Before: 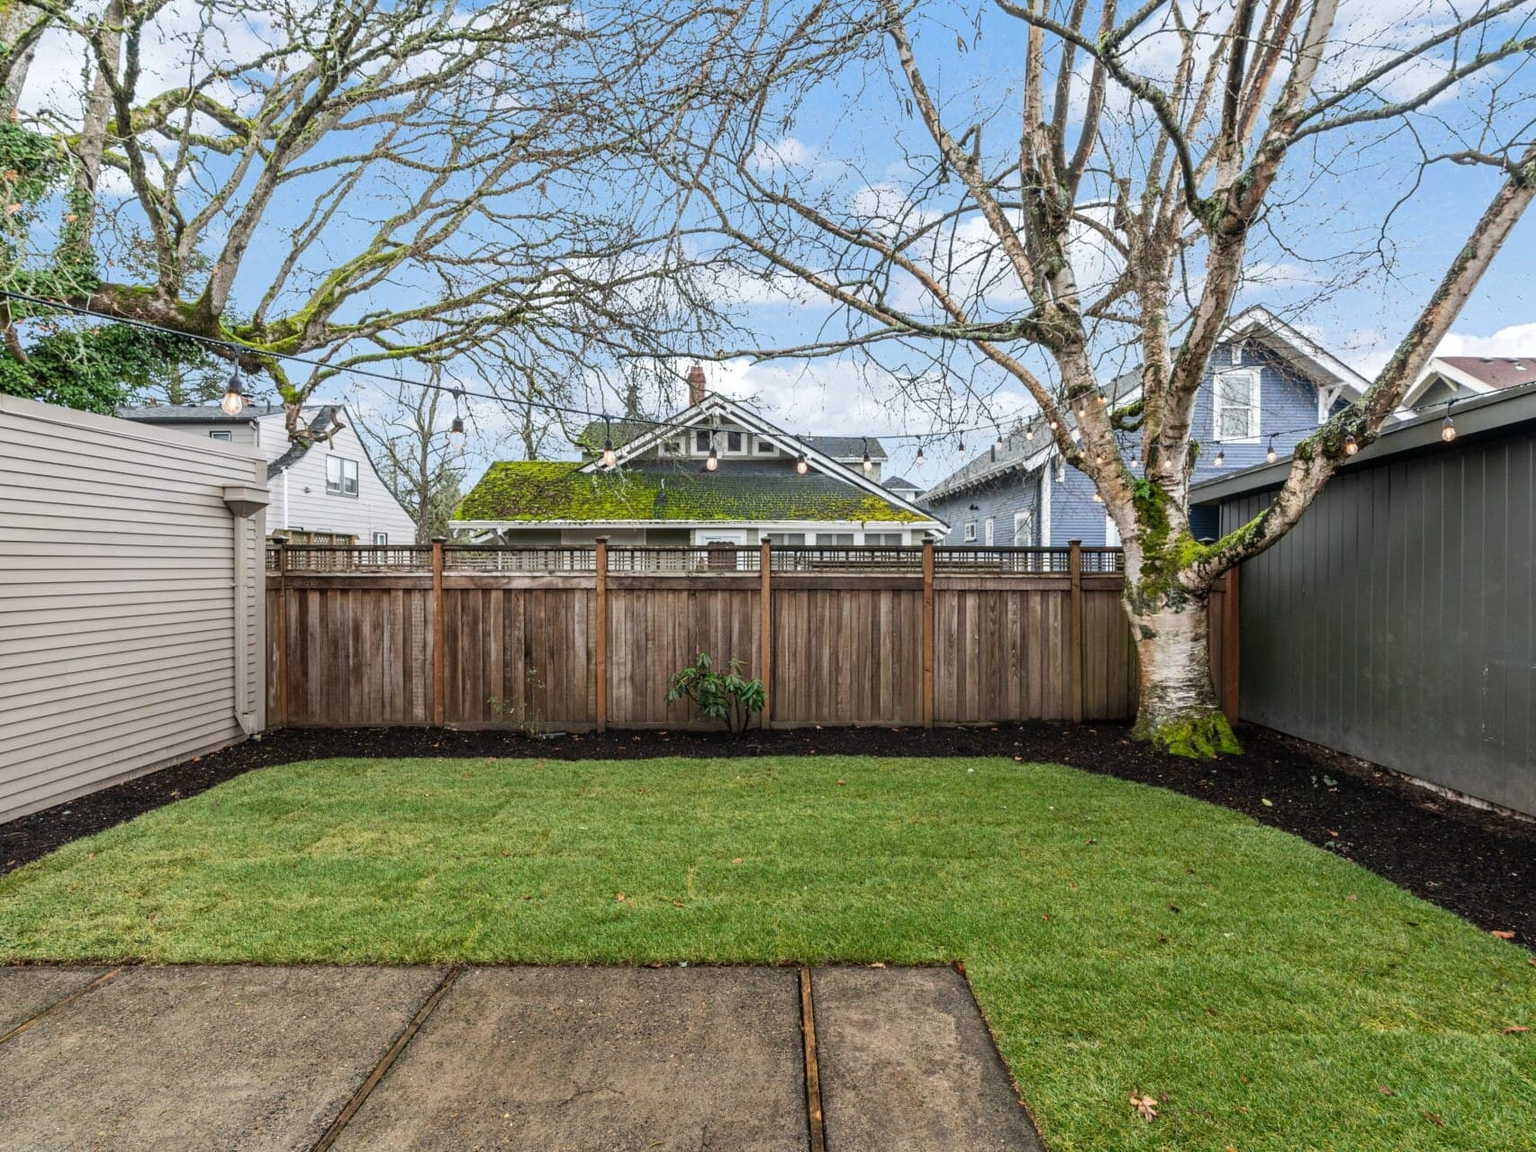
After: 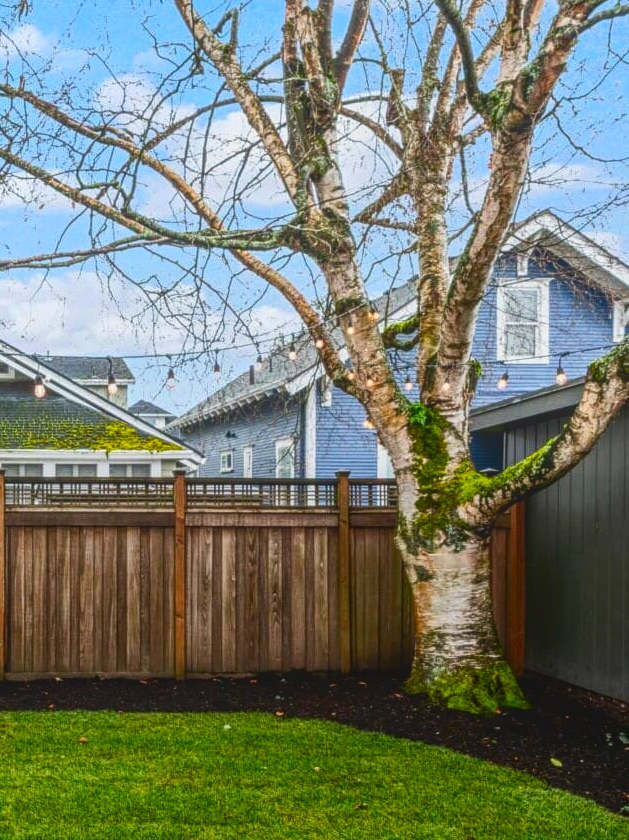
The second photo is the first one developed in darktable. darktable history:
crop and rotate: left 49.936%, top 10.094%, right 13.136%, bottom 24.256%
color balance rgb: perceptual saturation grading › global saturation 20%, global vibrance 20%
local contrast: highlights 73%, shadows 15%, midtone range 0.197
contrast brightness saturation: contrast 0.19, brightness -0.11, saturation 0.21
